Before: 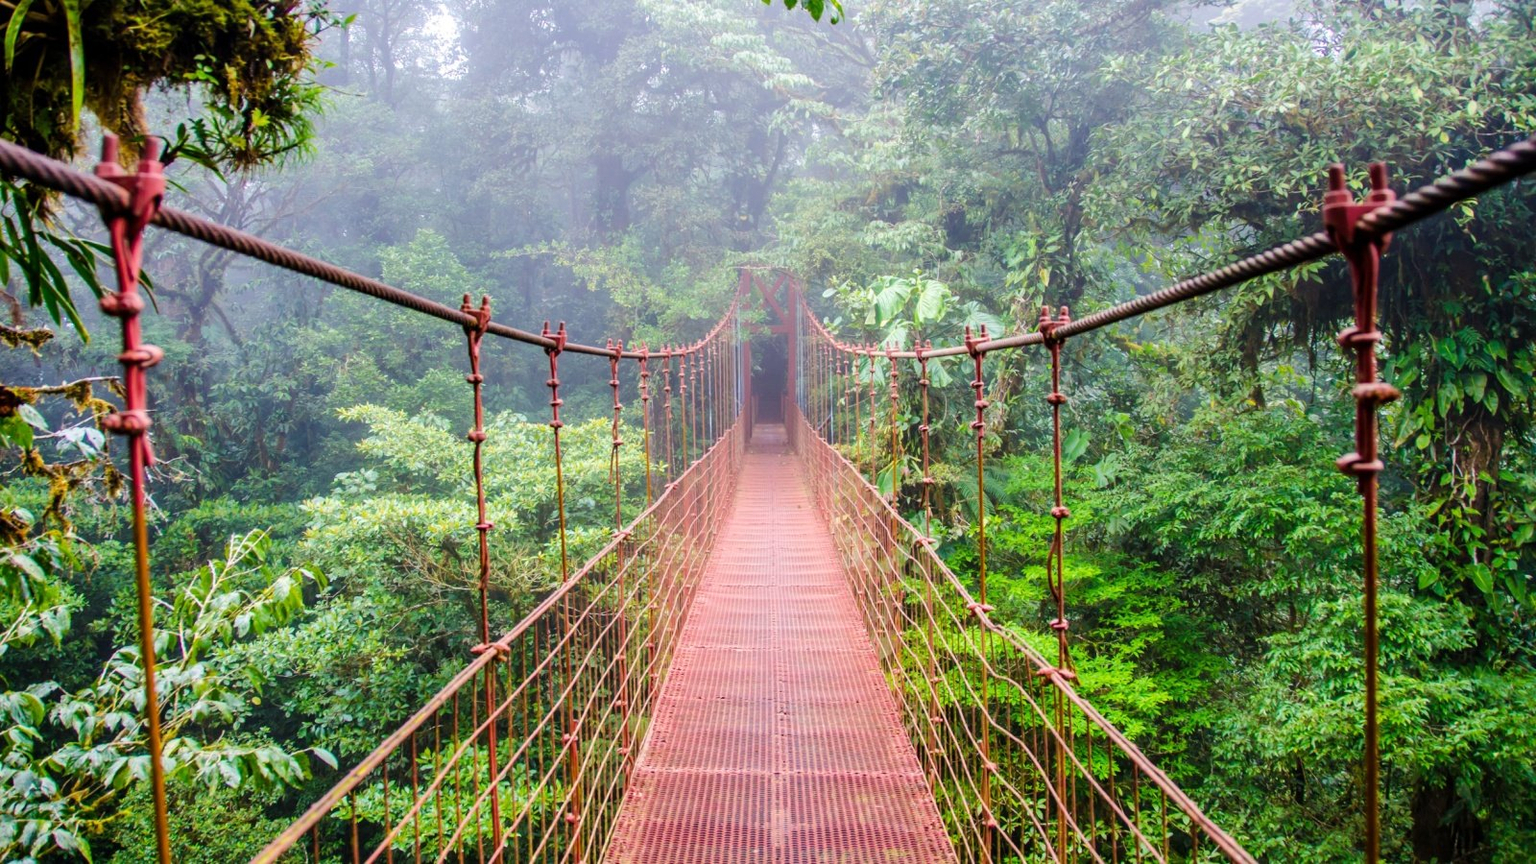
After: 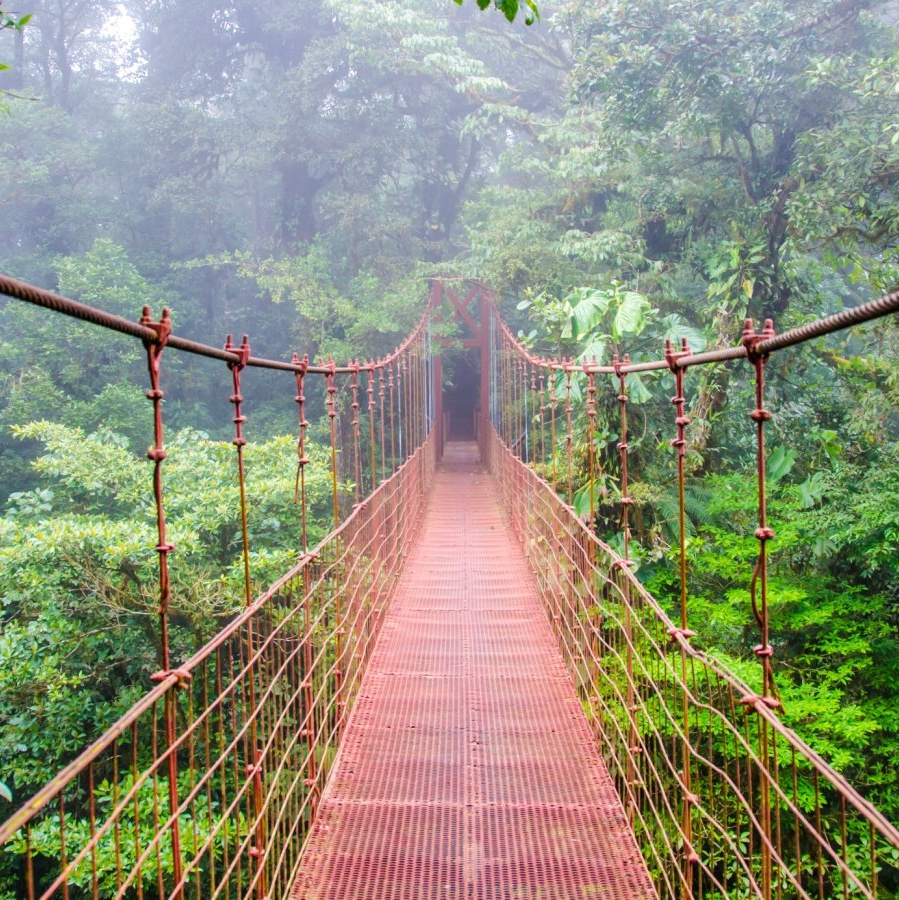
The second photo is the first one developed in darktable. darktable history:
crop: left 21.268%, right 22.533%
